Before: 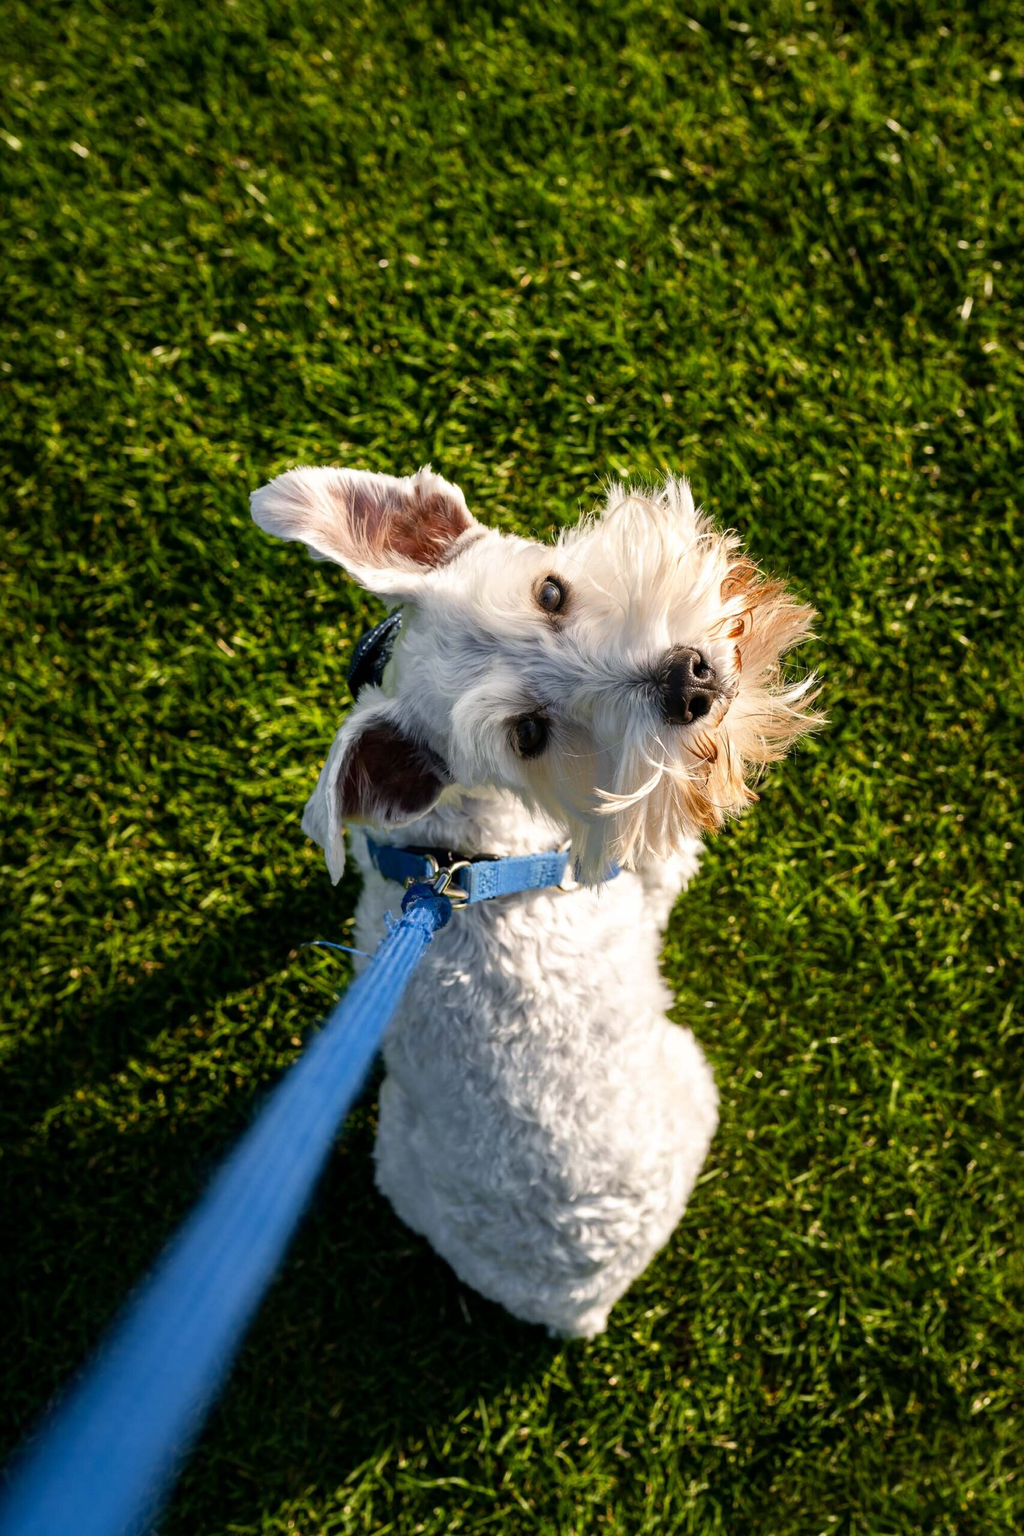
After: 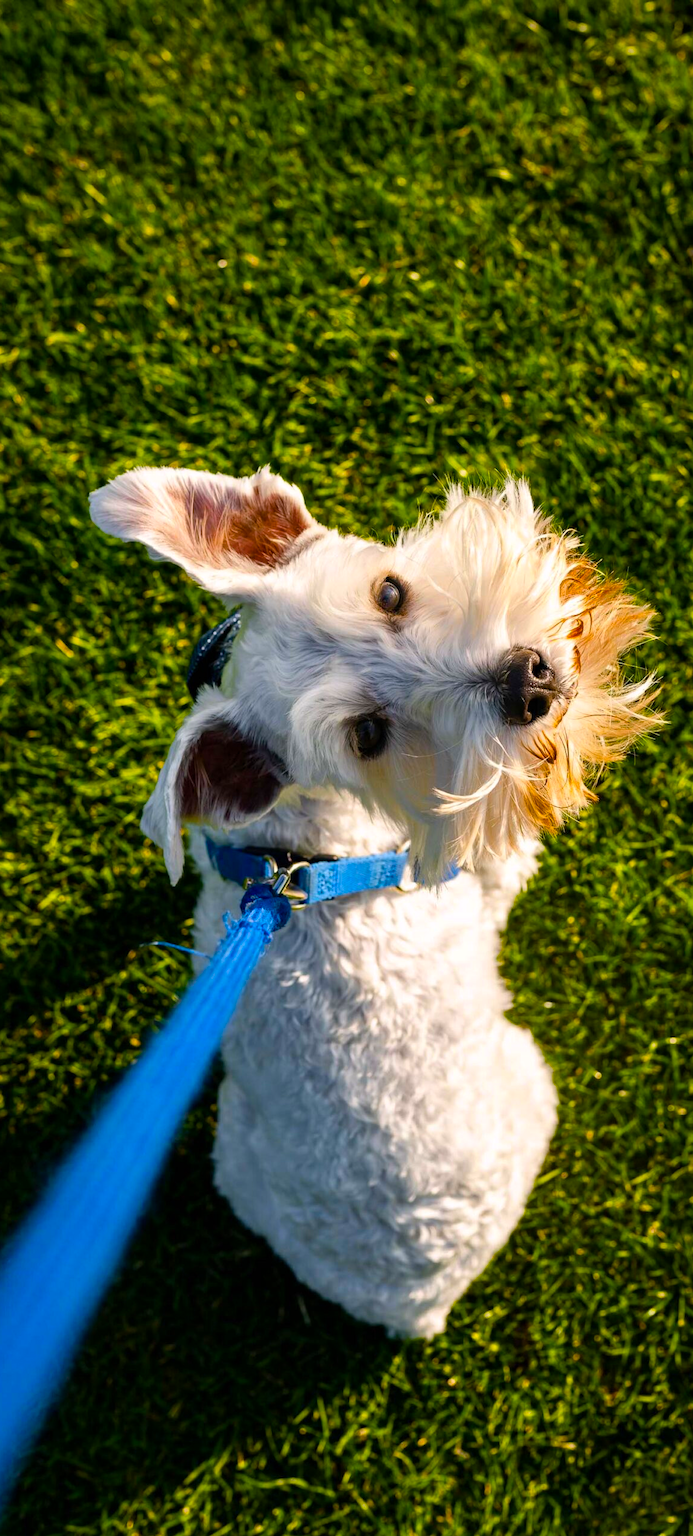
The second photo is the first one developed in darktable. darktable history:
crop and rotate: left 15.772%, right 16.552%
color balance rgb: highlights gain › chroma 0.294%, highlights gain › hue 332.31°, linear chroma grading › global chroma 24.876%, perceptual saturation grading › global saturation 25.843%
